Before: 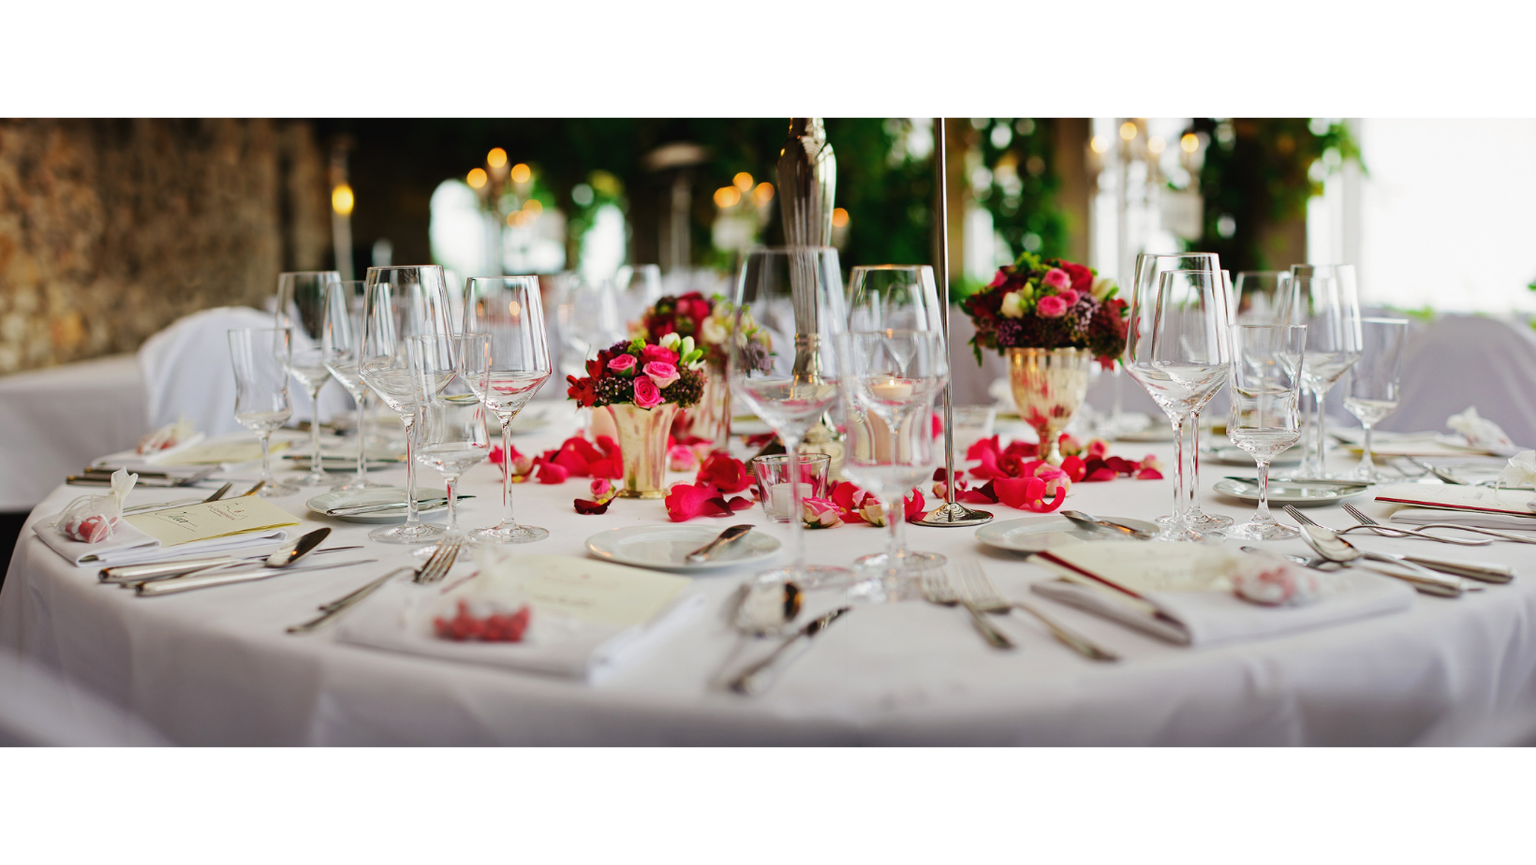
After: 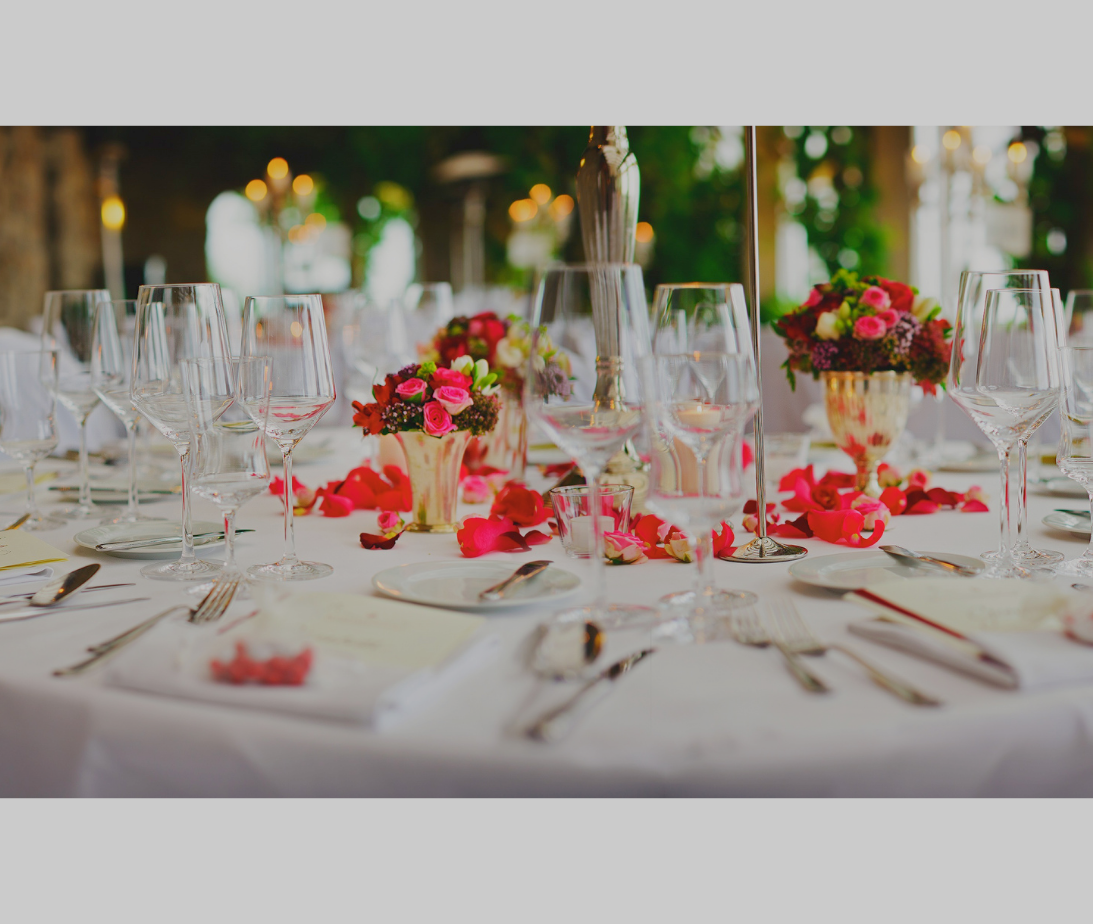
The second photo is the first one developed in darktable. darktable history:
crop and rotate: left 15.479%, right 17.832%
contrast brightness saturation: saturation -0.155
color balance rgb: linear chroma grading › global chroma 15.409%, perceptual saturation grading › global saturation 0.578%, perceptual saturation grading › mid-tones 11.271%, contrast -29.747%
